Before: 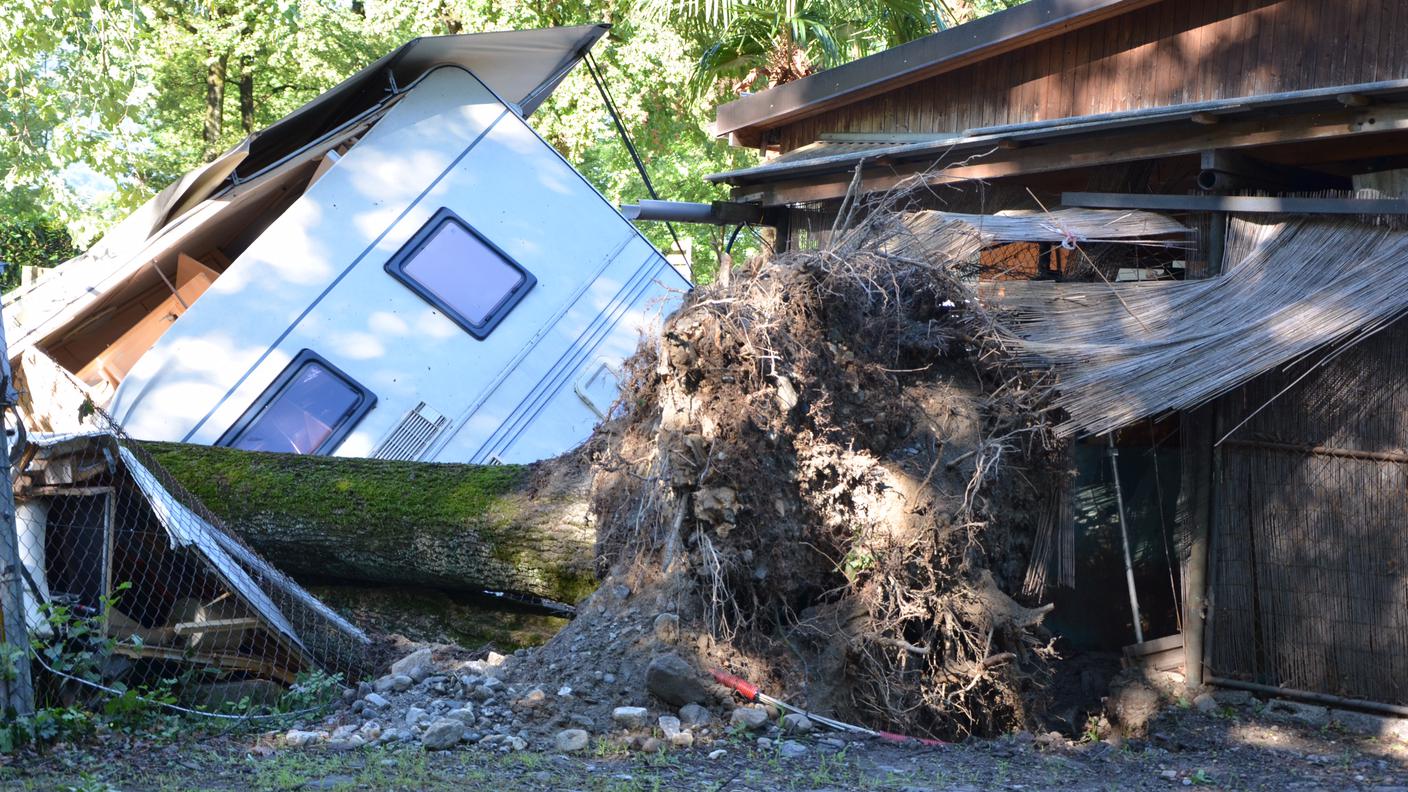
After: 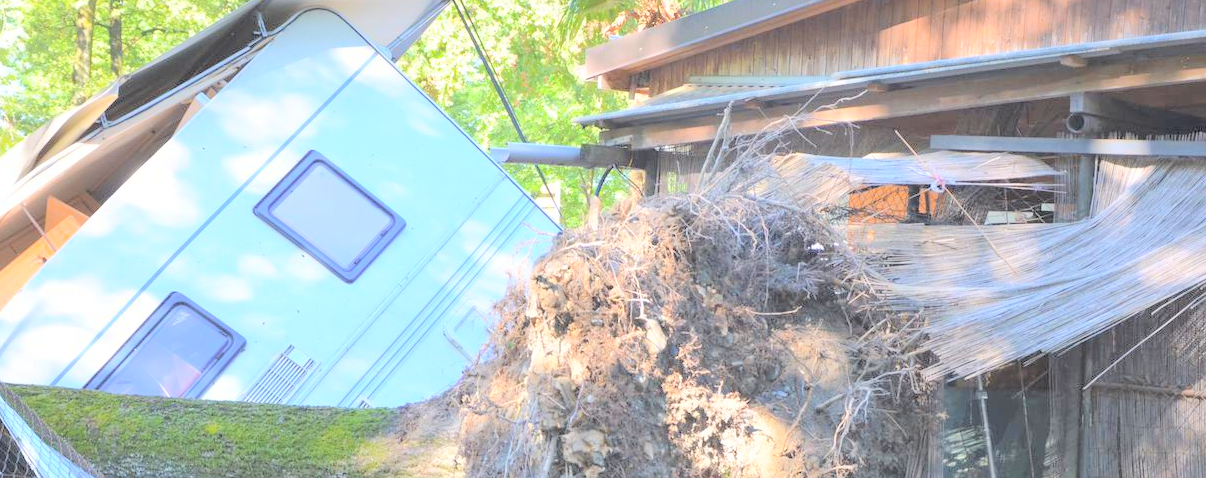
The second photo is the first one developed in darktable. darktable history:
crop and rotate: left 9.345%, top 7.22%, right 4.982%, bottom 32.331%
contrast brightness saturation: brightness 1
color balance rgb: perceptual saturation grading › global saturation 20%, global vibrance 20%
white balance: emerald 1
